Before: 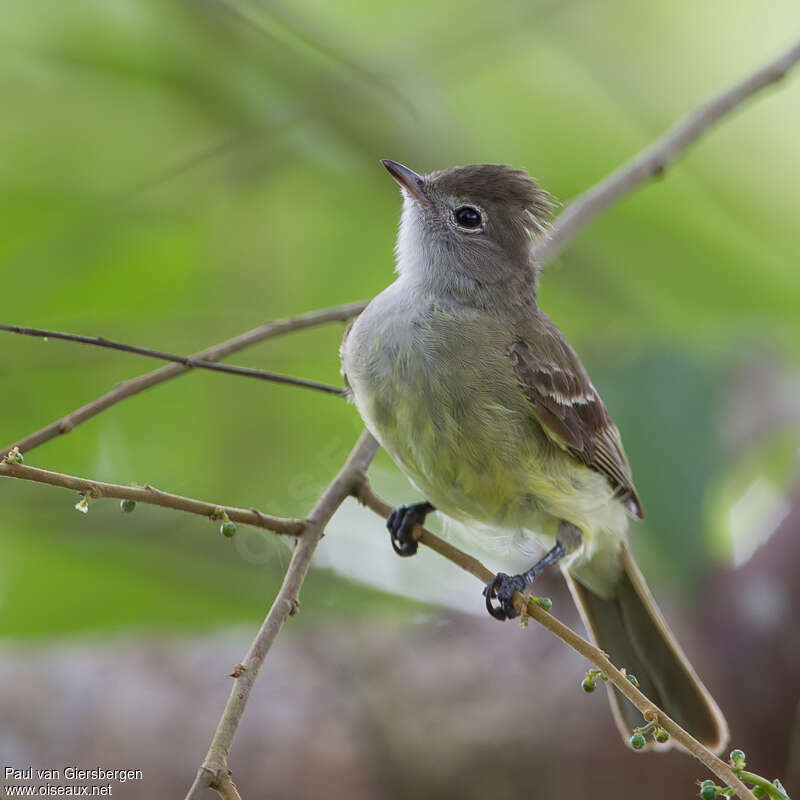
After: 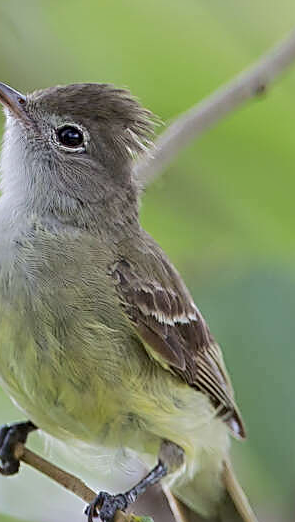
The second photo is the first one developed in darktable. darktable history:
color zones: curves: ch1 [(0, 0.469) (0.001, 0.469) (0.12, 0.446) (0.248, 0.469) (0.5, 0.5) (0.748, 0.5) (0.999, 0.469) (1, 0.469)]
tone curve: curves: ch0 [(0, 0) (0.004, 0.001) (0.133, 0.112) (0.325, 0.362) (0.832, 0.893) (1, 1)], color space Lab, independent channels, preserve colors none
crop and rotate: left 49.875%, top 10.141%, right 13.158%, bottom 24.604%
sharpen: radius 2.535, amount 0.623
shadows and highlights: shadows 39.46, highlights -59.86, highlights color adjustment 49.25%
